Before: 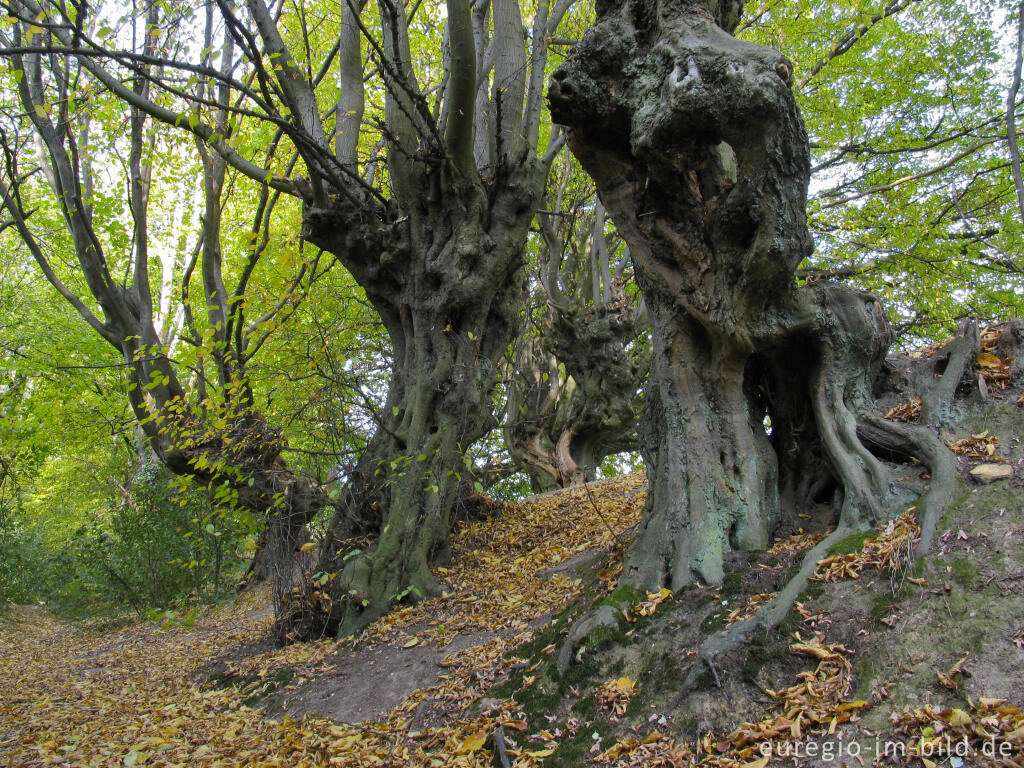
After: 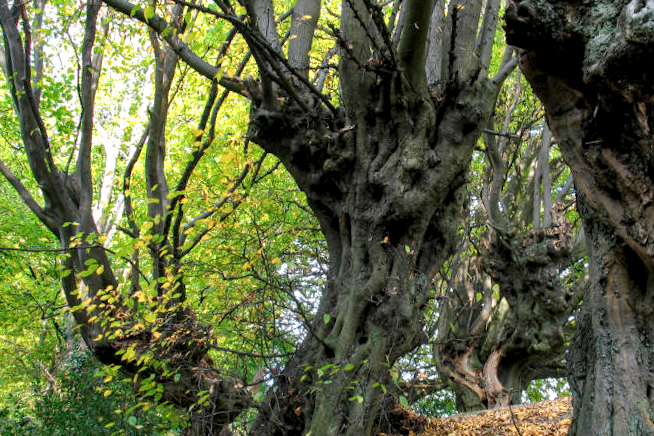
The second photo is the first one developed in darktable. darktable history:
local contrast: detail 130%
crop and rotate: angle -4.63°, left 2.078%, top 6.73%, right 27.316%, bottom 30.545%
color zones: curves: ch0 [(0.018, 0.548) (0.224, 0.64) (0.425, 0.447) (0.675, 0.575) (0.732, 0.579)]; ch1 [(0.066, 0.487) (0.25, 0.5) (0.404, 0.43) (0.75, 0.421) (0.956, 0.421)]; ch2 [(0.044, 0.561) (0.215, 0.465) (0.399, 0.544) (0.465, 0.548) (0.614, 0.447) (0.724, 0.43) (0.882, 0.623) (0.956, 0.632)]
